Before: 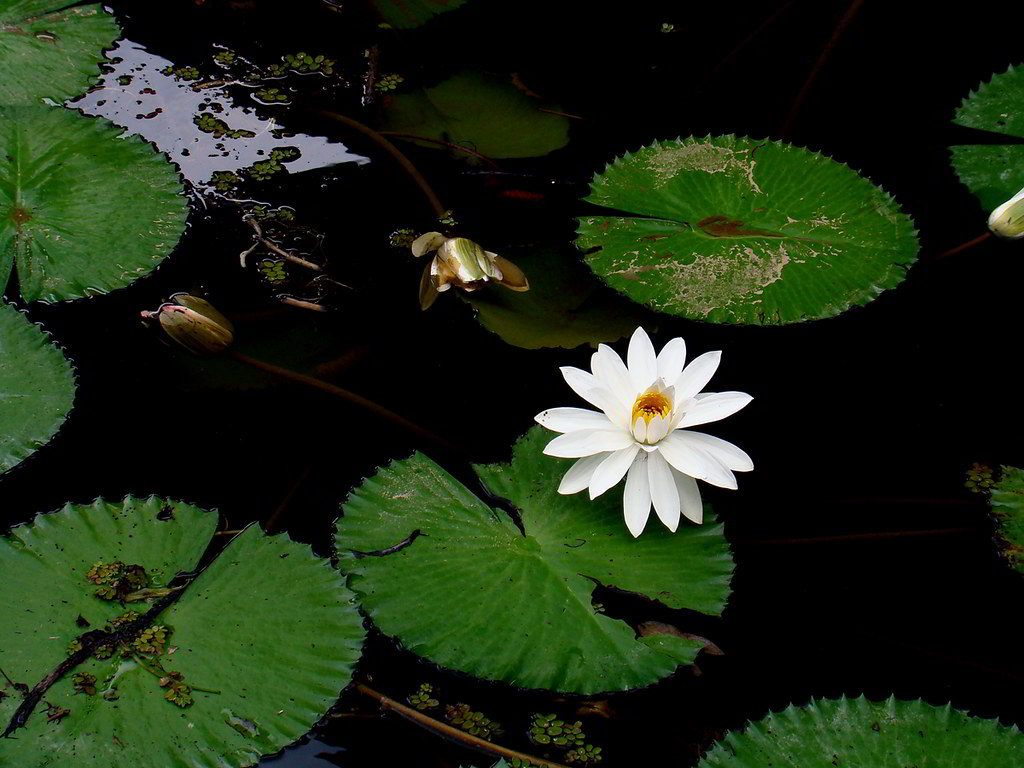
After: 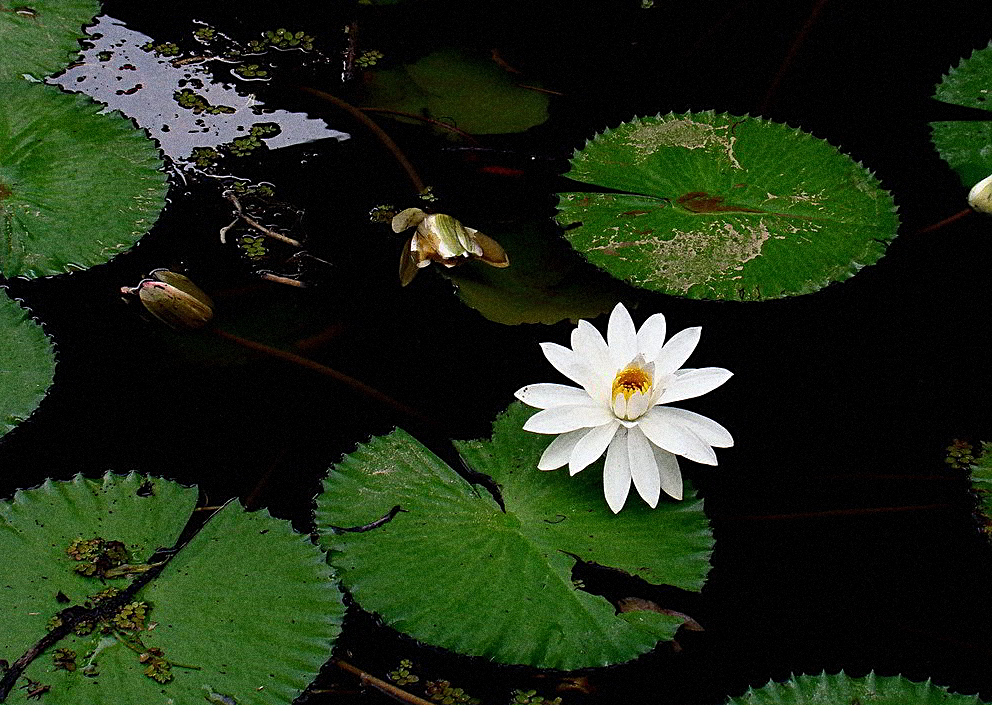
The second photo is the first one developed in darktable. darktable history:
grain: coarseness 14.49 ISO, strength 48.04%, mid-tones bias 35%
sharpen: on, module defaults
crop: left 1.964%, top 3.251%, right 1.122%, bottom 4.933%
shadows and highlights: radius 331.84, shadows 53.55, highlights -100, compress 94.63%, highlights color adjustment 73.23%, soften with gaussian
